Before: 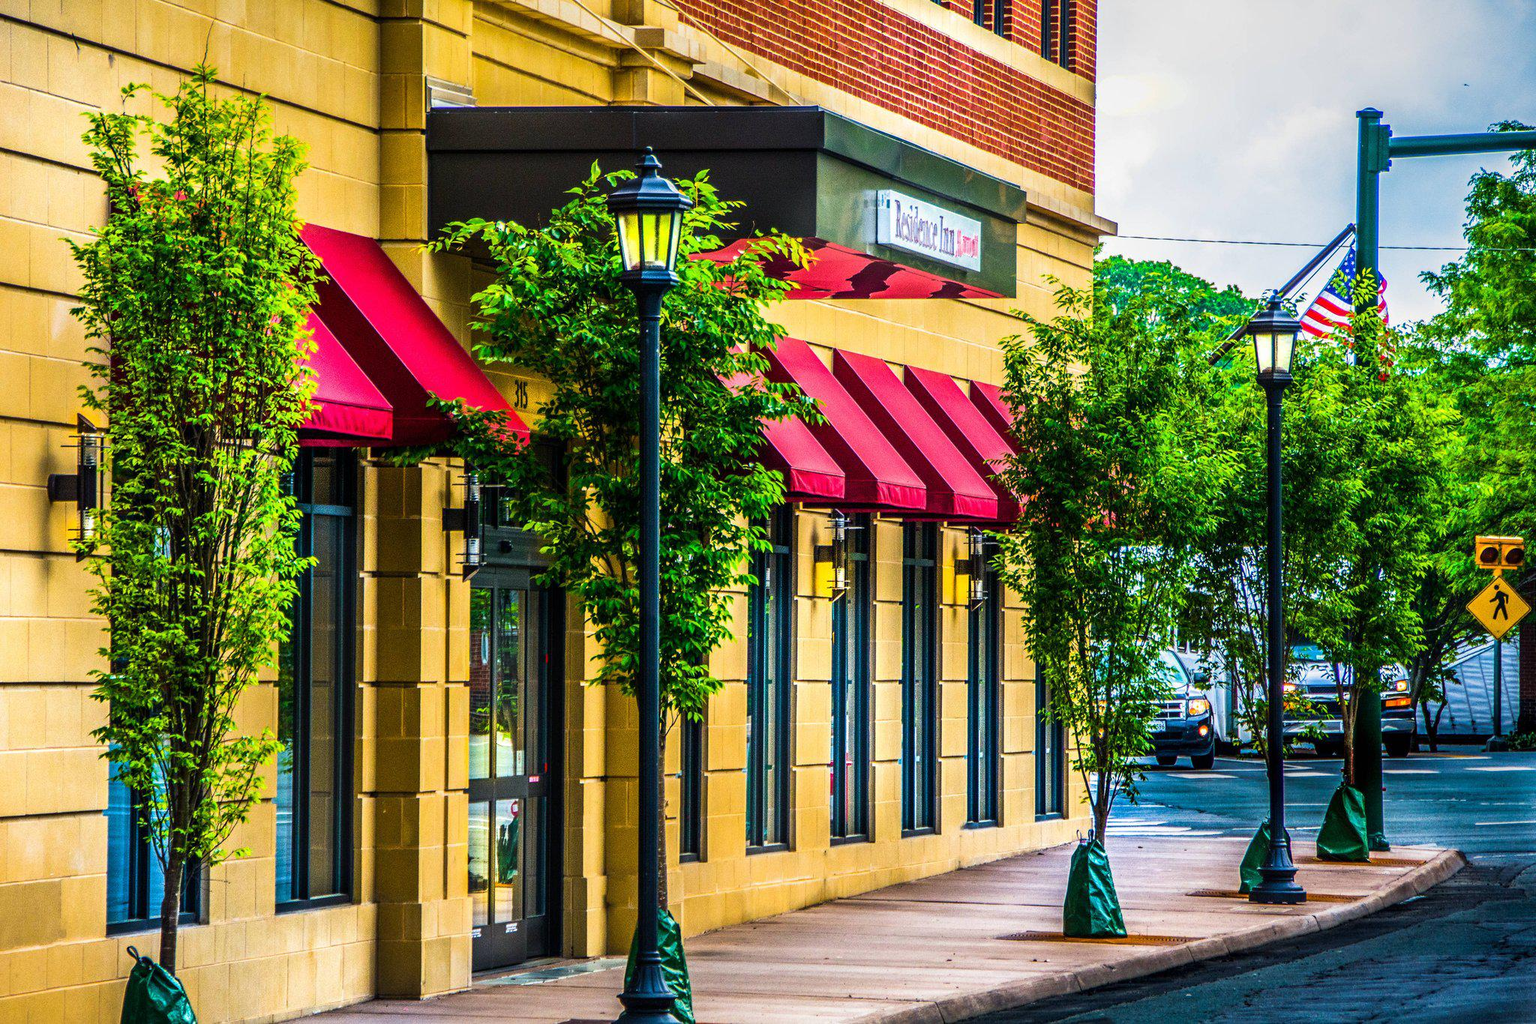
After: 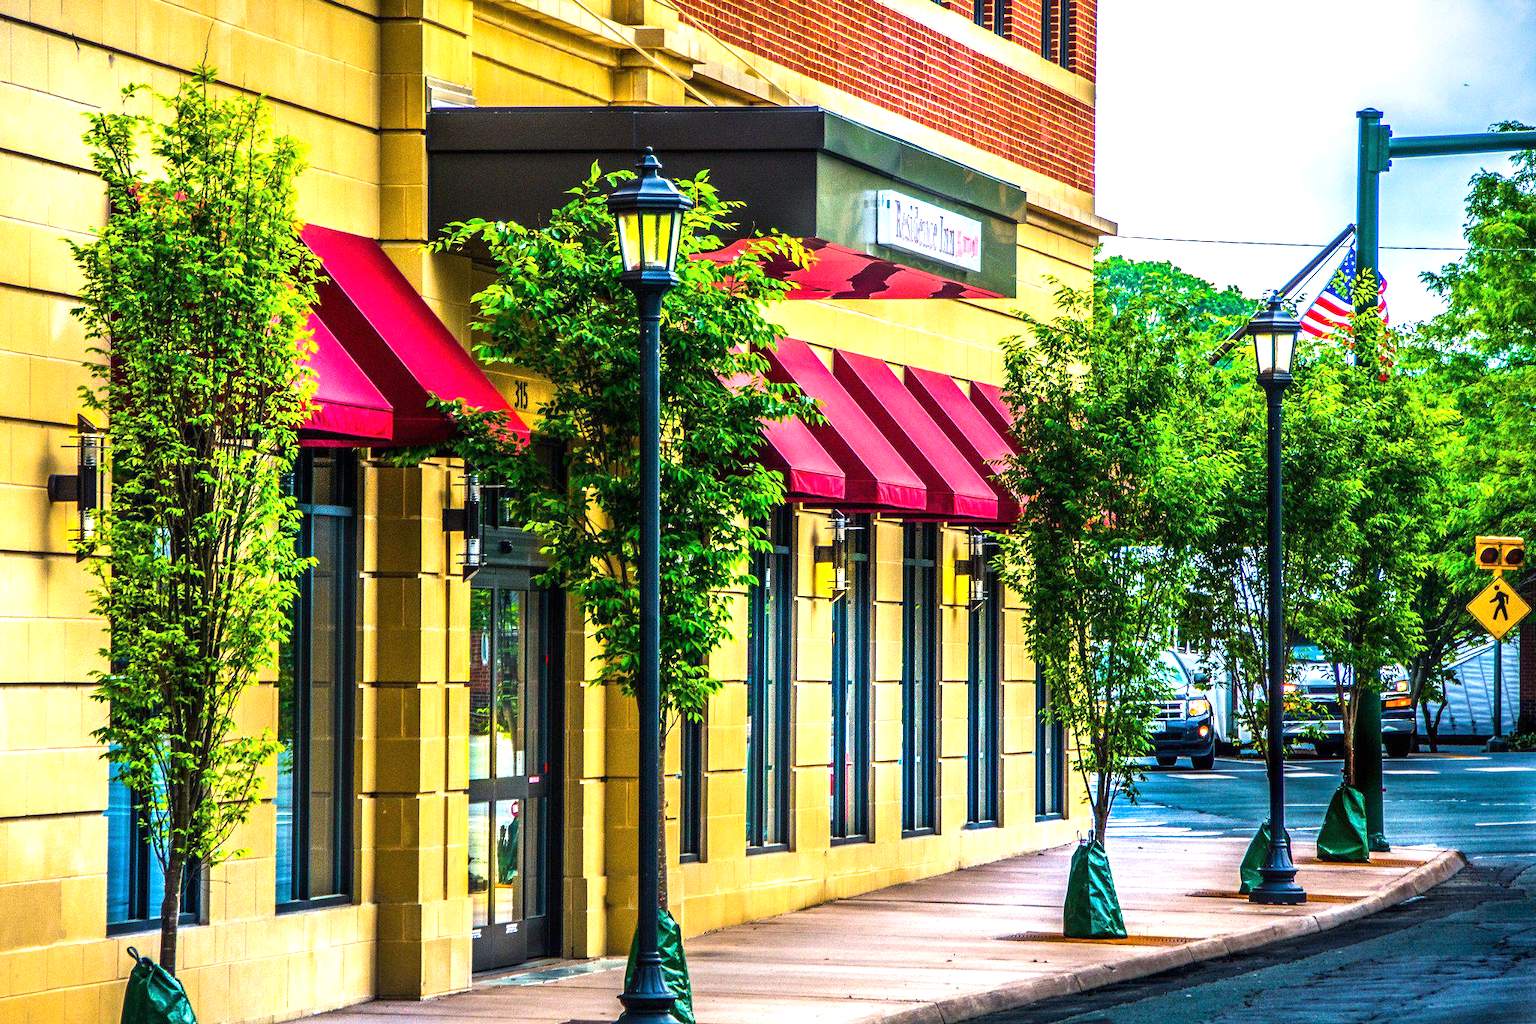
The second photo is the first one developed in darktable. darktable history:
exposure: exposure 0.662 EV, compensate highlight preservation false
